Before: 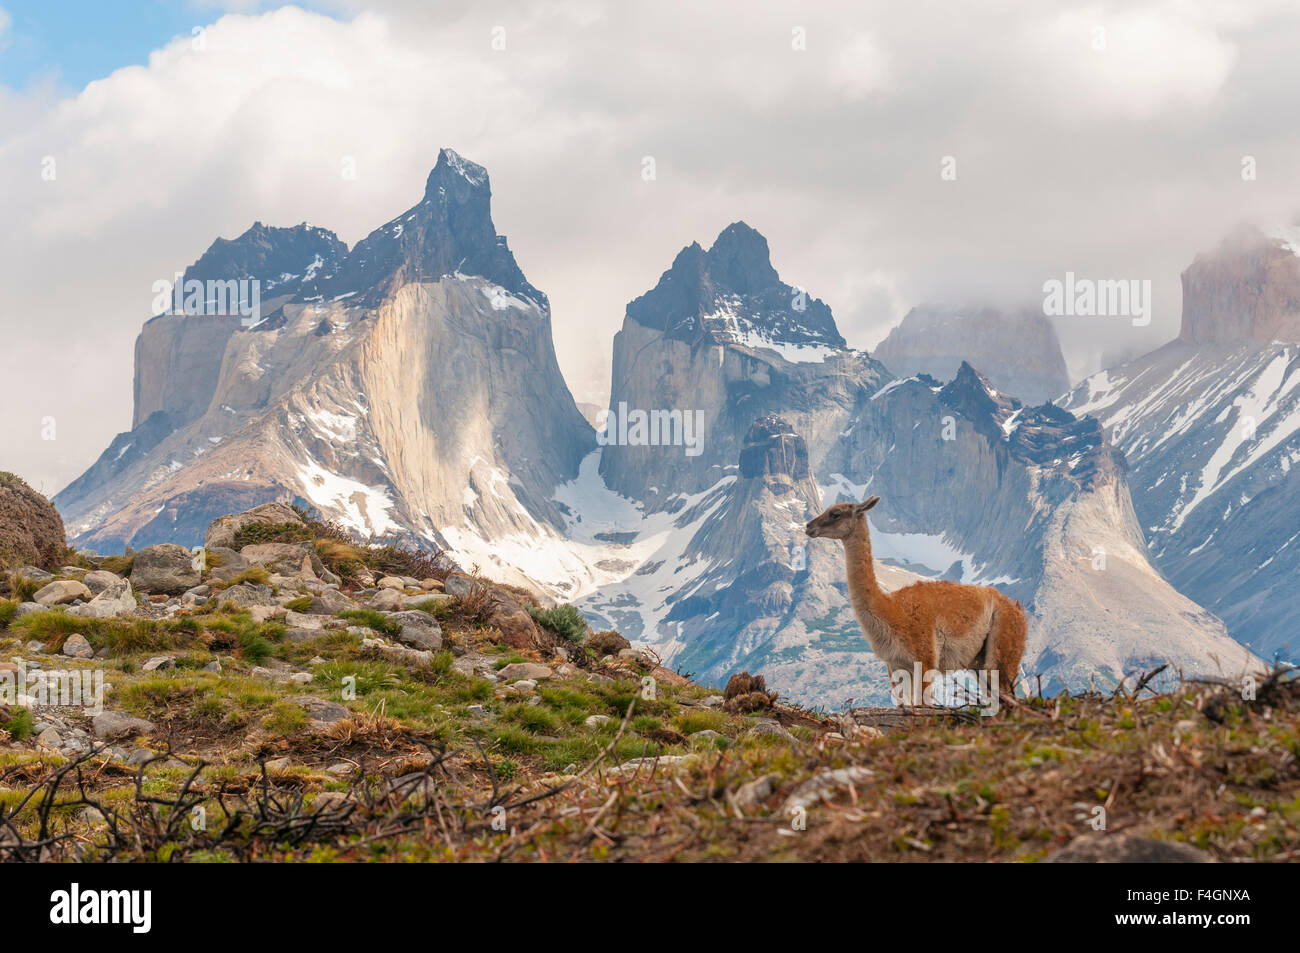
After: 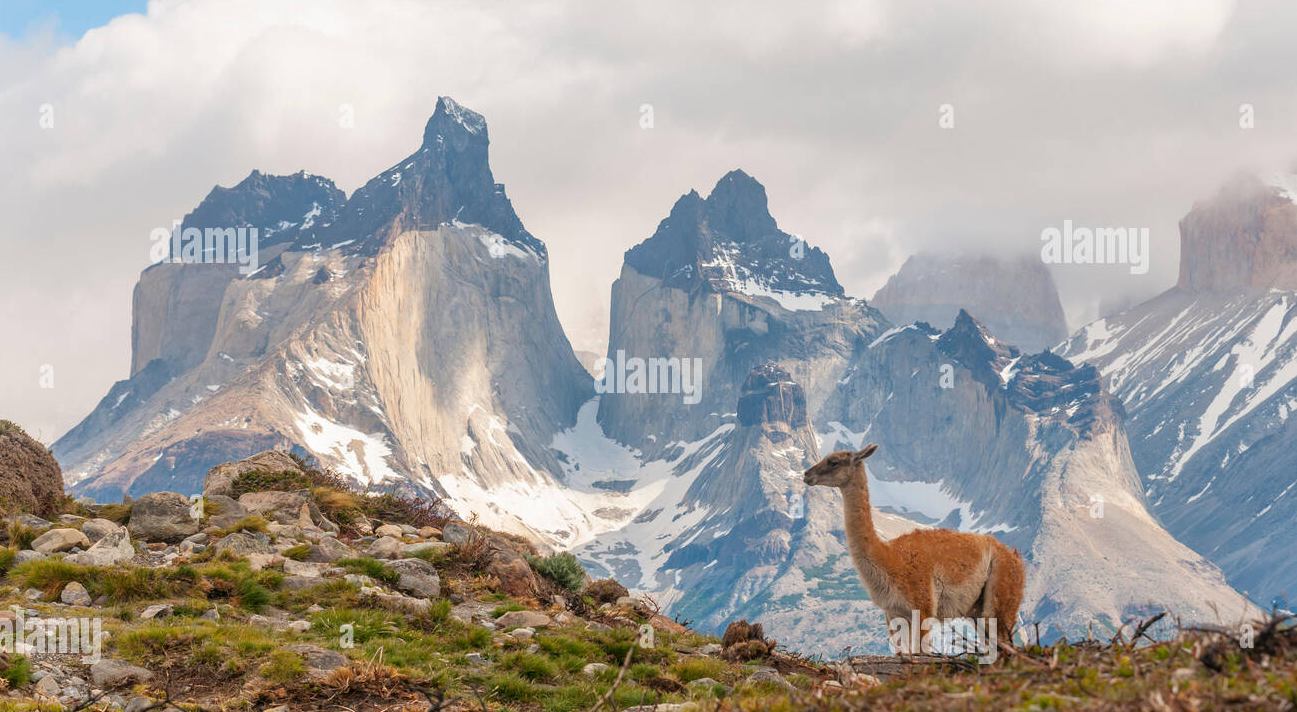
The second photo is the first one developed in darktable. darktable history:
crop: left 0.203%, top 5.469%, bottom 19.756%
